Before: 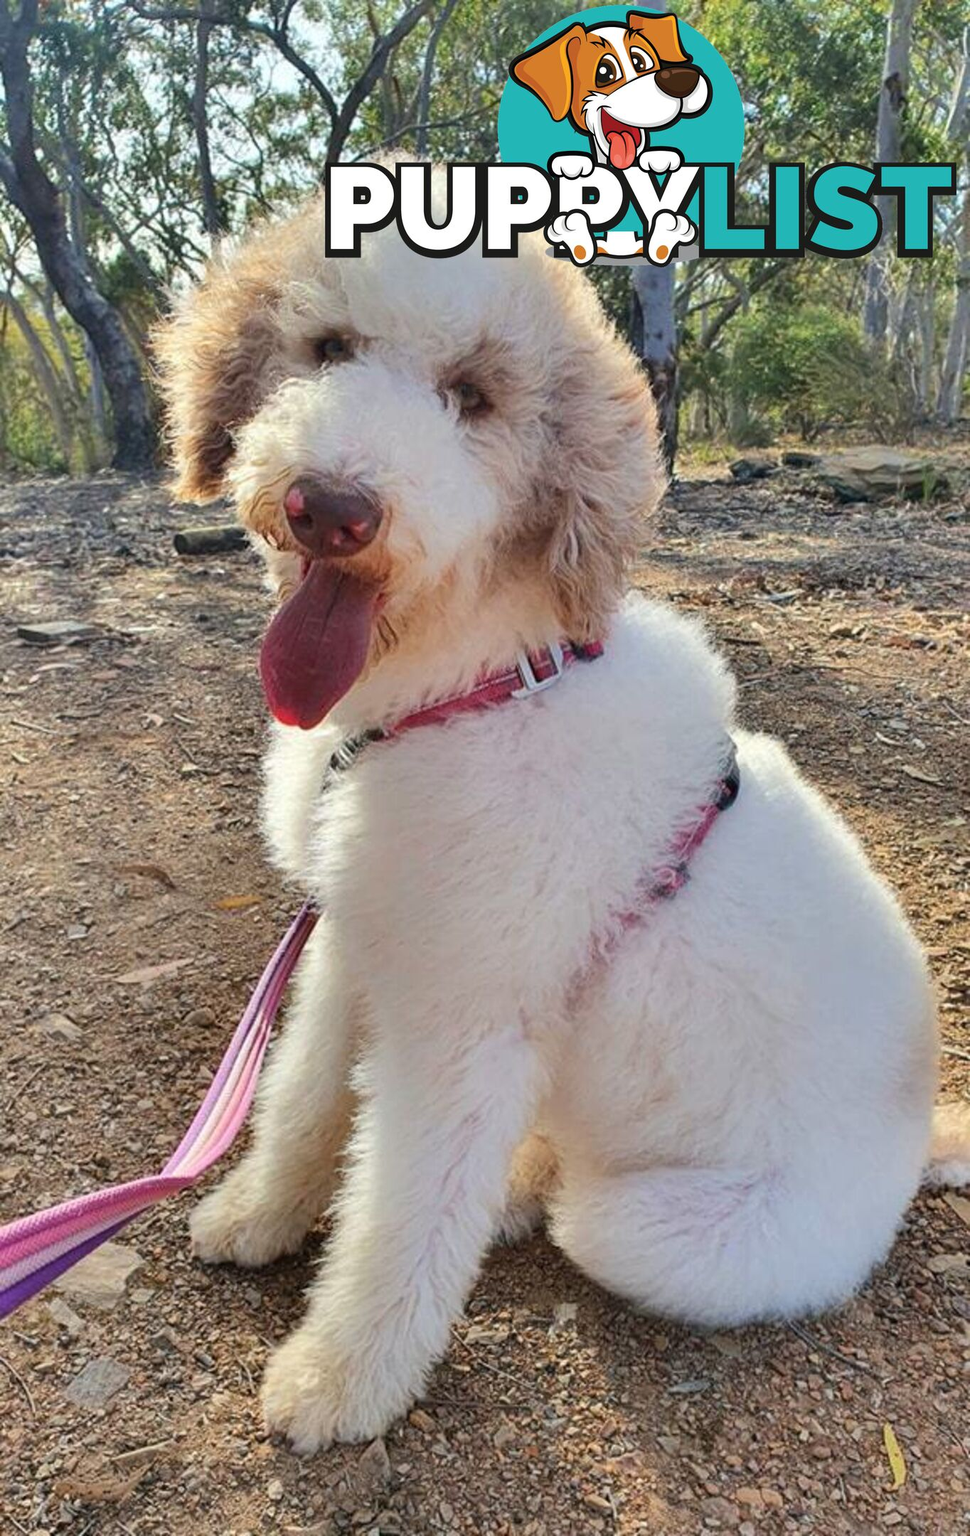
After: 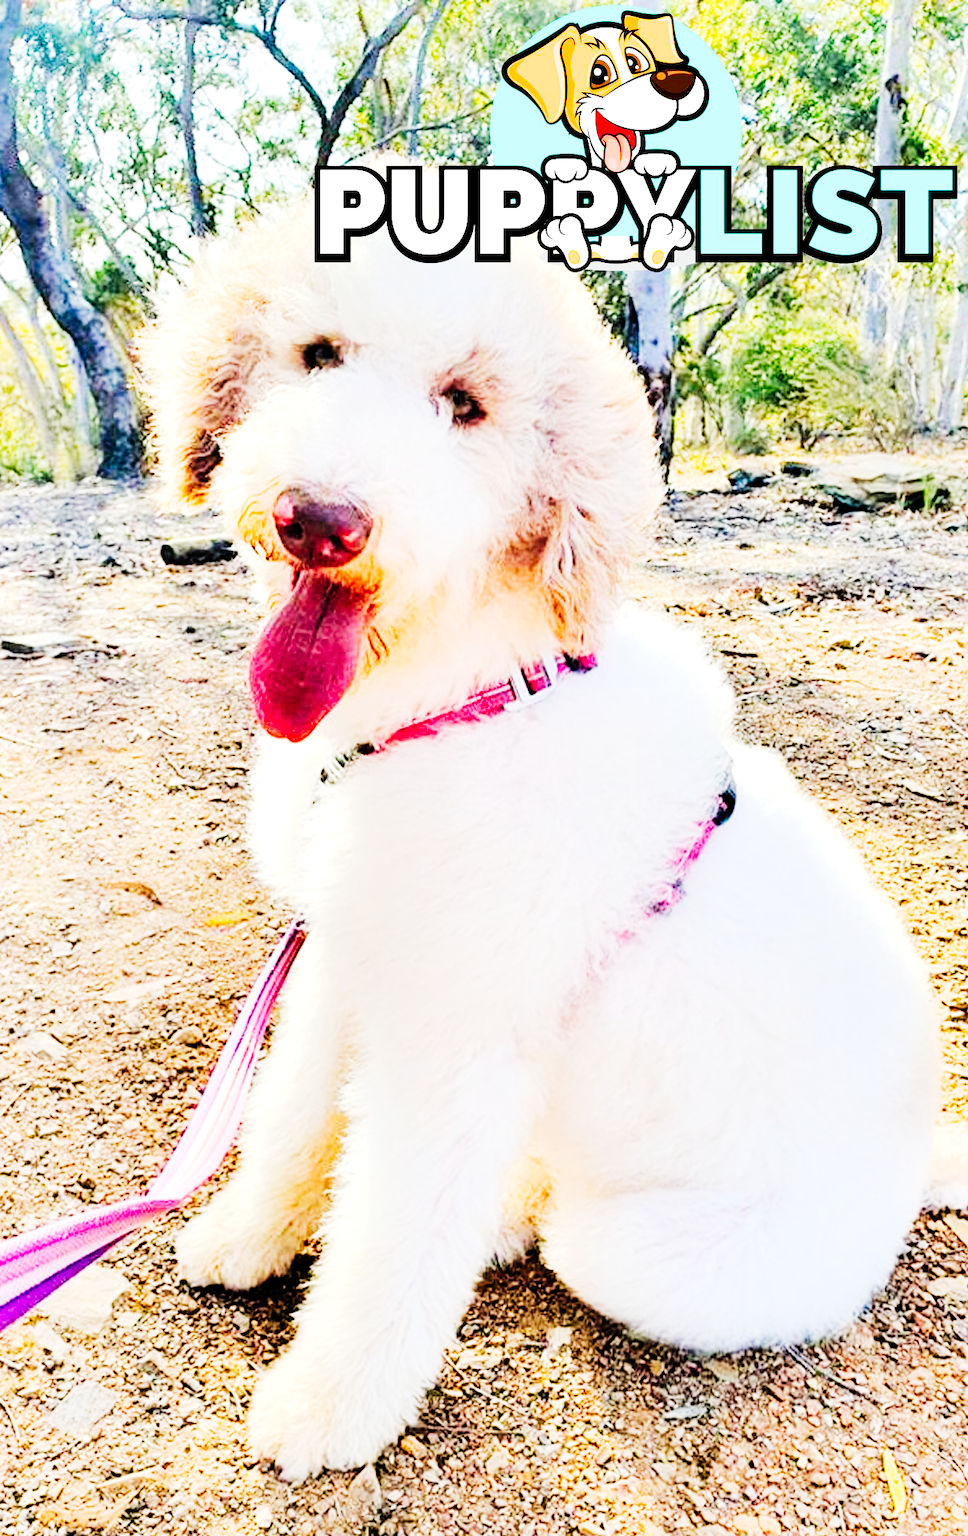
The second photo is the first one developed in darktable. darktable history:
crop: left 1.705%, right 0.27%, bottom 1.774%
filmic rgb: black relative exposure -3.86 EV, white relative exposure 3.48 EV, hardness 2.57, contrast 1.102
color balance rgb: perceptual saturation grading › global saturation 19.567%, global vibrance 20%
tone curve: curves: ch0 [(0, 0) (0.16, 0.055) (0.506, 0.762) (1, 1.024)], preserve colors none
exposure: exposure 1 EV, compensate highlight preservation false
